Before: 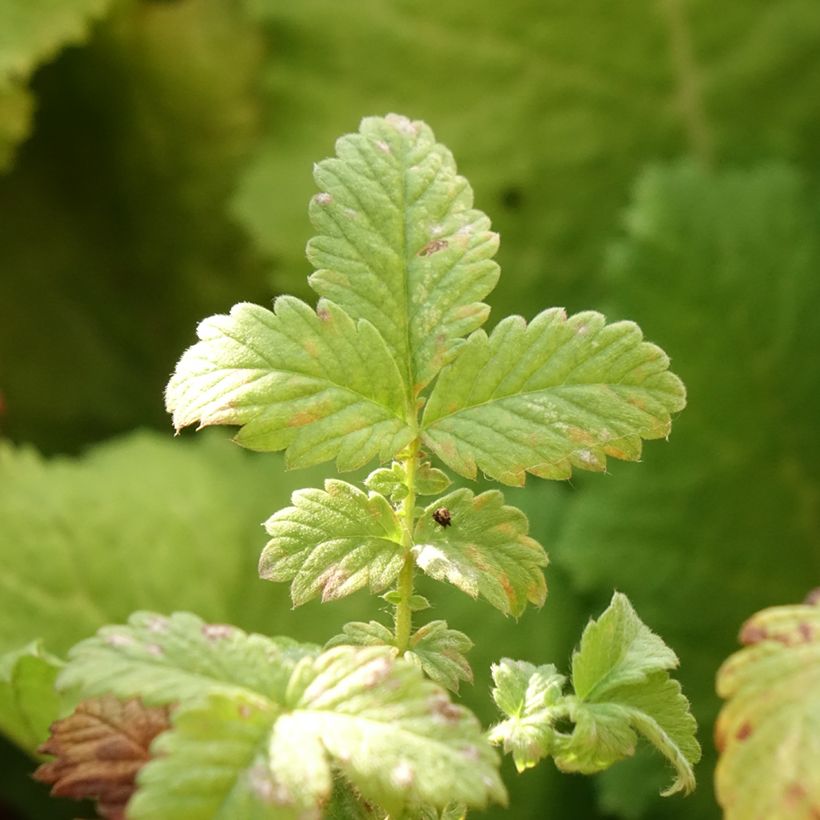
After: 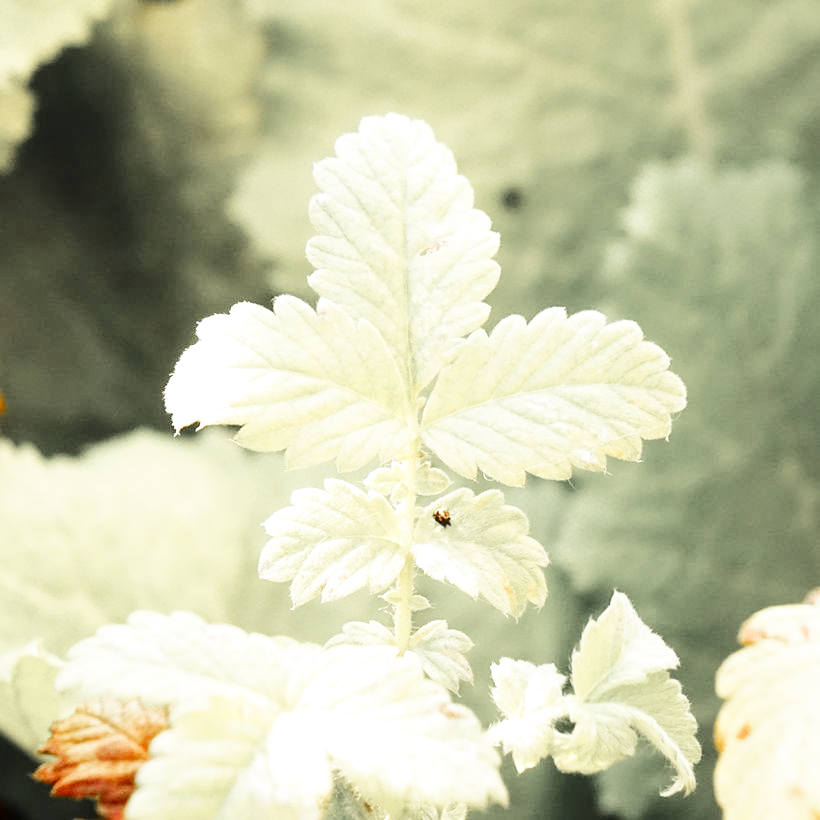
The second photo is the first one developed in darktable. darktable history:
base curve: curves: ch0 [(0, 0) (0.007, 0.004) (0.027, 0.03) (0.046, 0.07) (0.207, 0.54) (0.442, 0.872) (0.673, 0.972) (1, 1)], preserve colors none
exposure: black level correction 0.001, exposure 0.499 EV, compensate exposure bias true, compensate highlight preservation false
color zones: curves: ch1 [(0, 0.638) (0.193, 0.442) (0.286, 0.15) (0.429, 0.14) (0.571, 0.142) (0.714, 0.154) (0.857, 0.175) (1, 0.638)]
